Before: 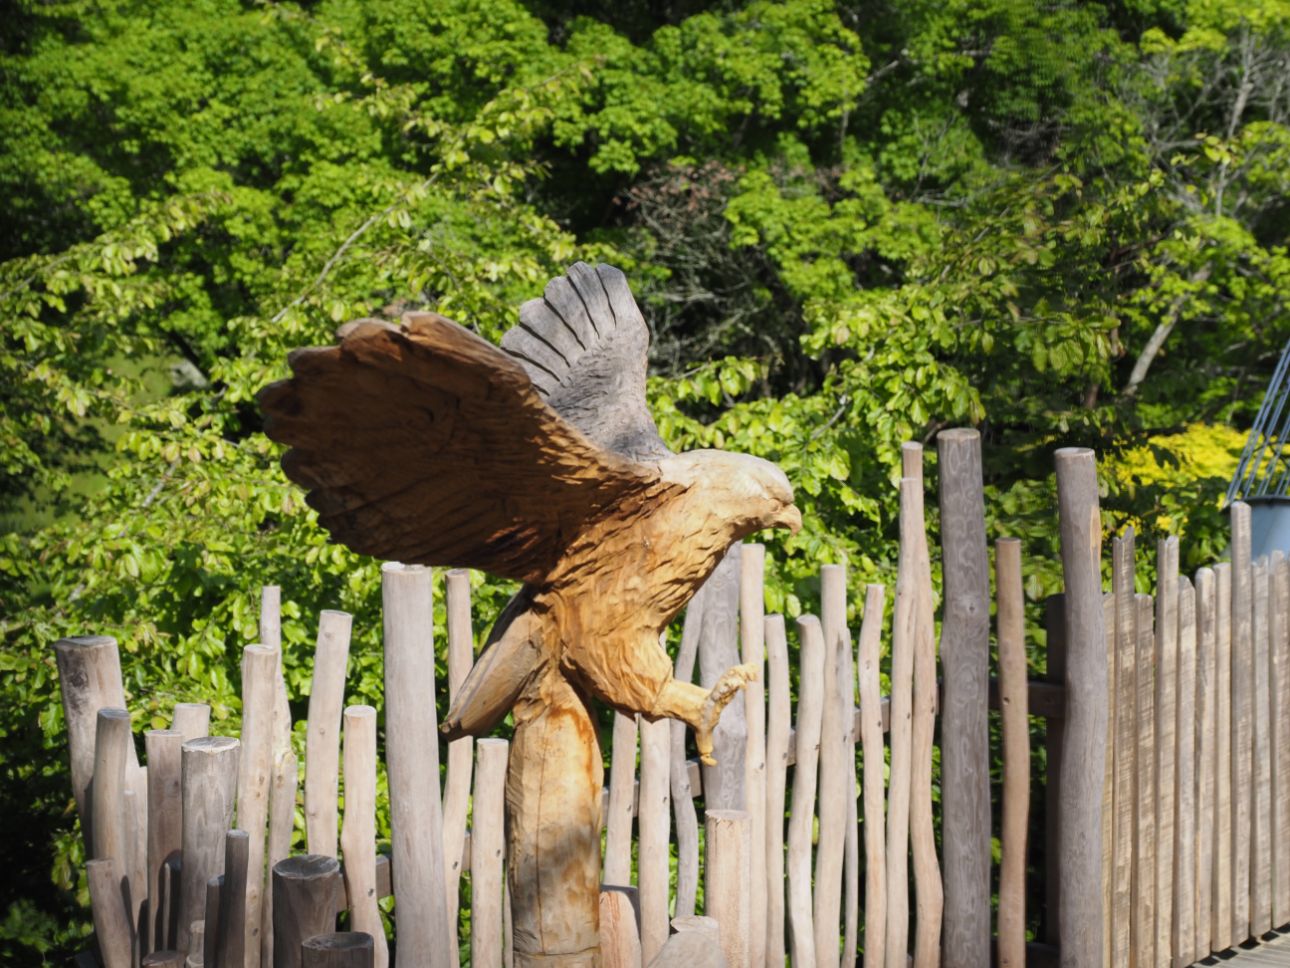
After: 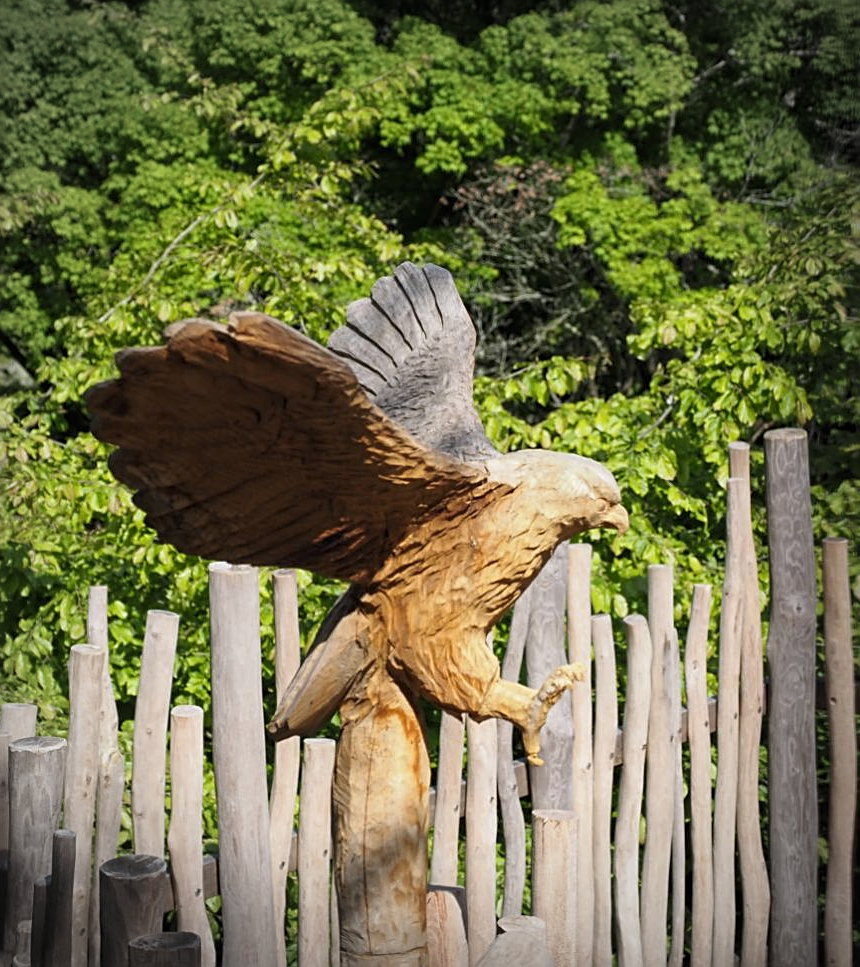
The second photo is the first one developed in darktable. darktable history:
crop and rotate: left 13.42%, right 19.871%
vignetting: fall-off start 73.91%
sharpen: on, module defaults
tone equalizer: on, module defaults
local contrast: highlights 102%, shadows 98%, detail 119%, midtone range 0.2
